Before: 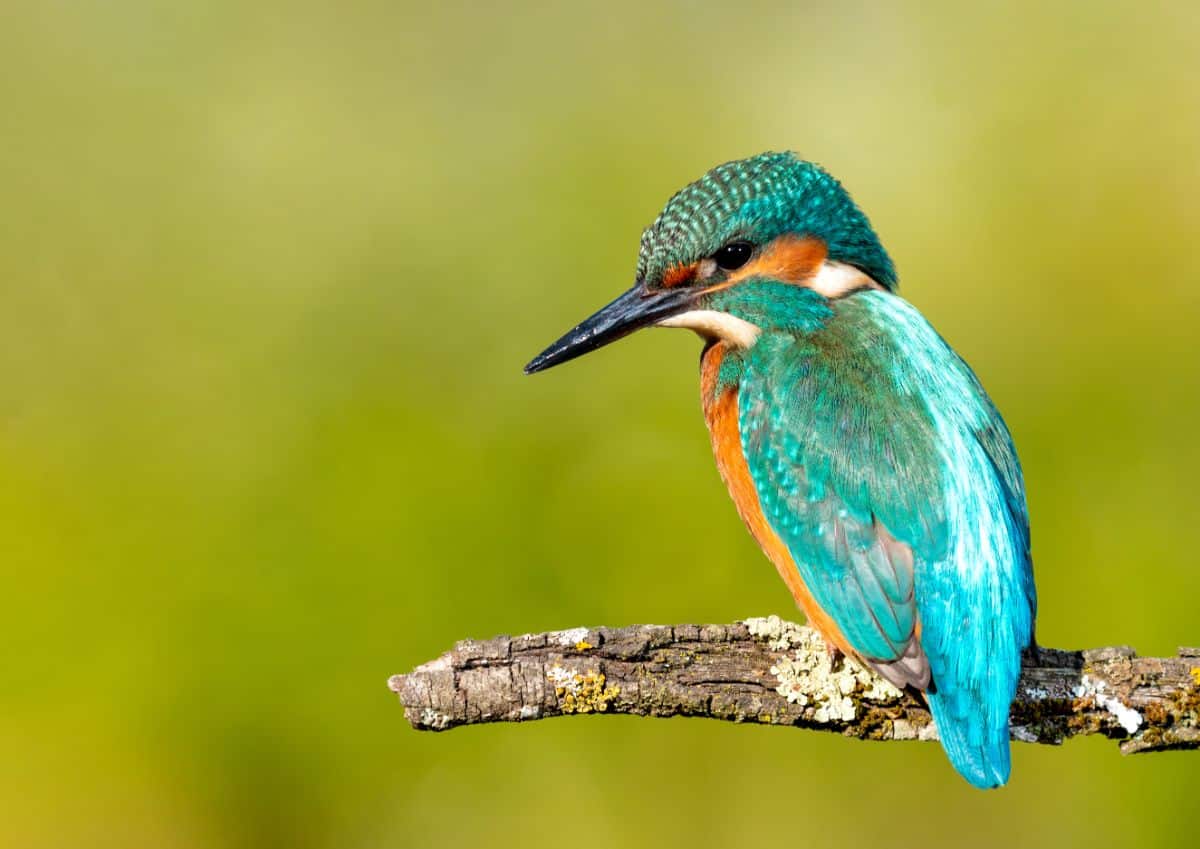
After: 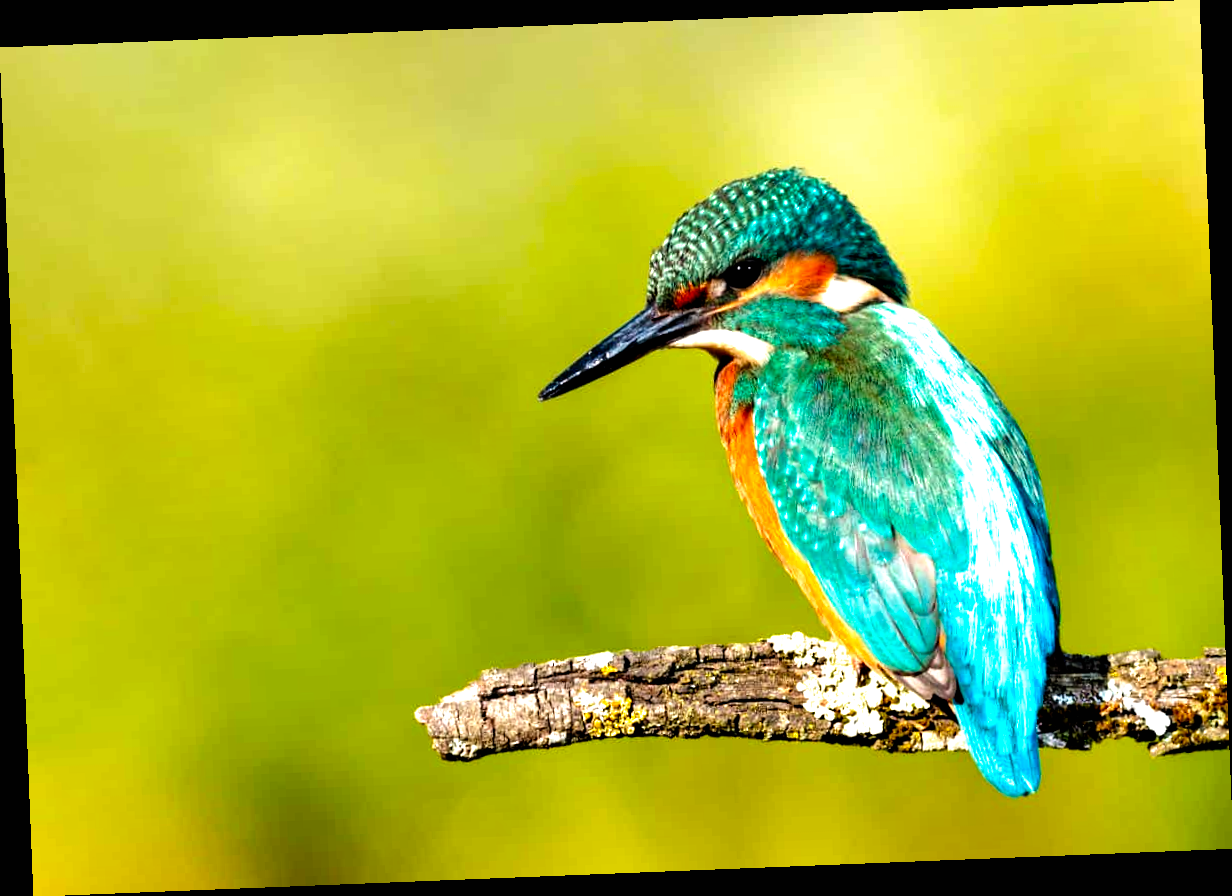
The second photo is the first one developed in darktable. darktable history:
filmic rgb: black relative exposure -8.2 EV, white relative exposure 2.2 EV, threshold 3 EV, hardness 7.11, latitude 85.74%, contrast 1.696, highlights saturation mix -4%, shadows ↔ highlights balance -2.69%, preserve chrominance no, color science v5 (2021), contrast in shadows safe, contrast in highlights safe, enable highlight reconstruction true
rotate and perspective: rotation -2.29°, automatic cropping off
